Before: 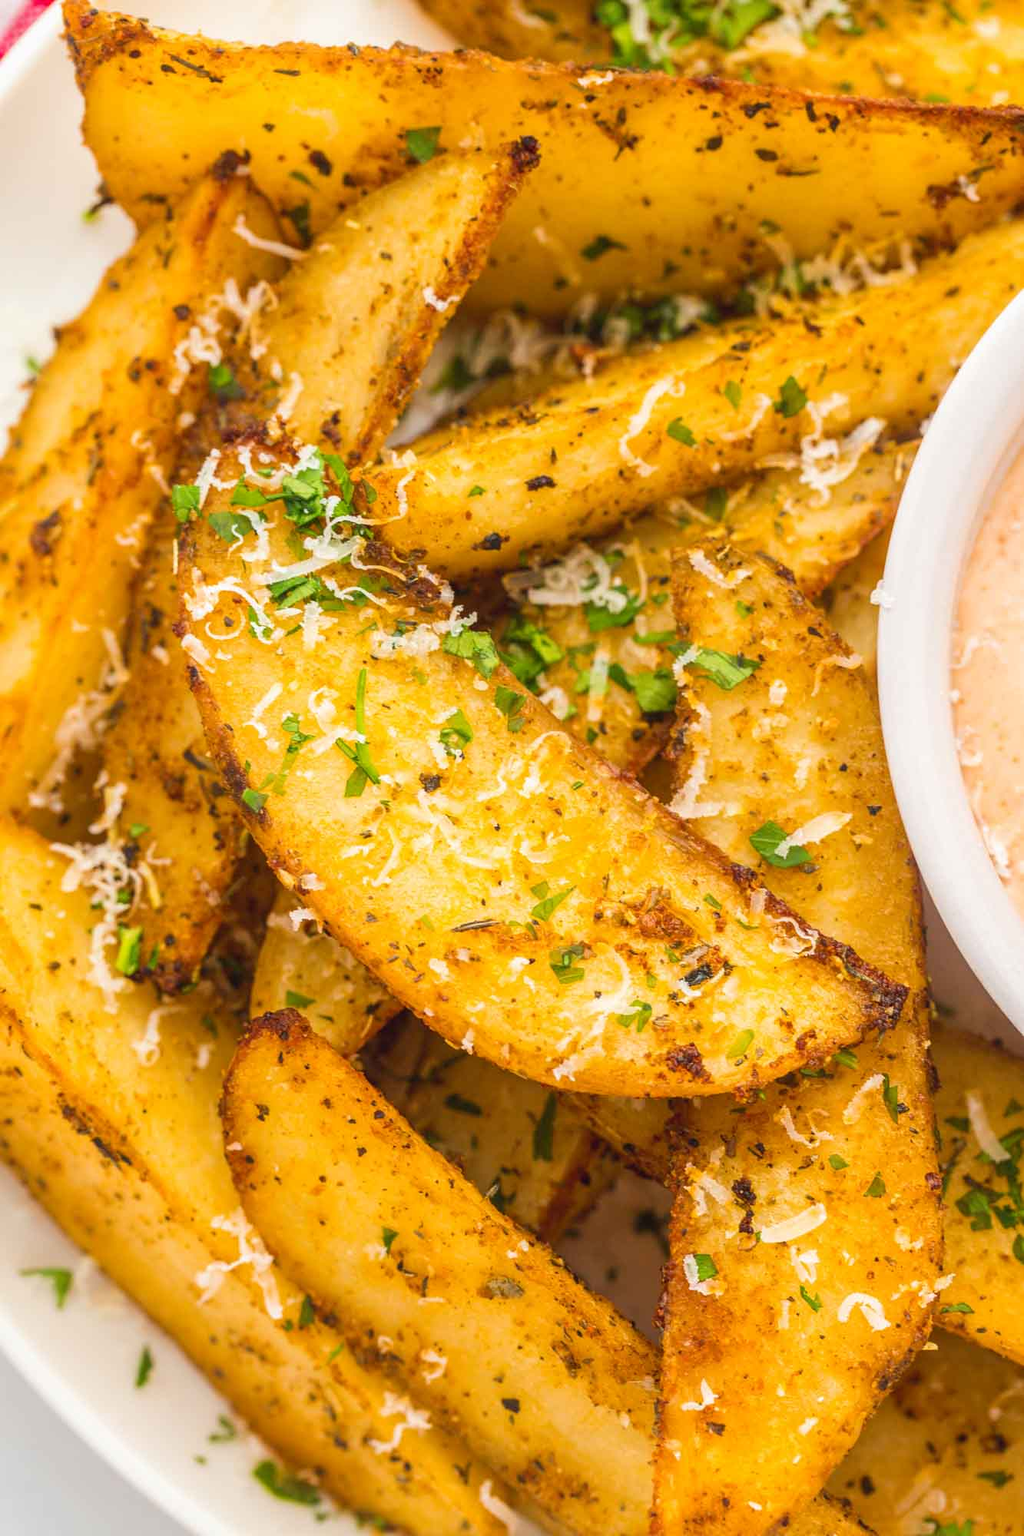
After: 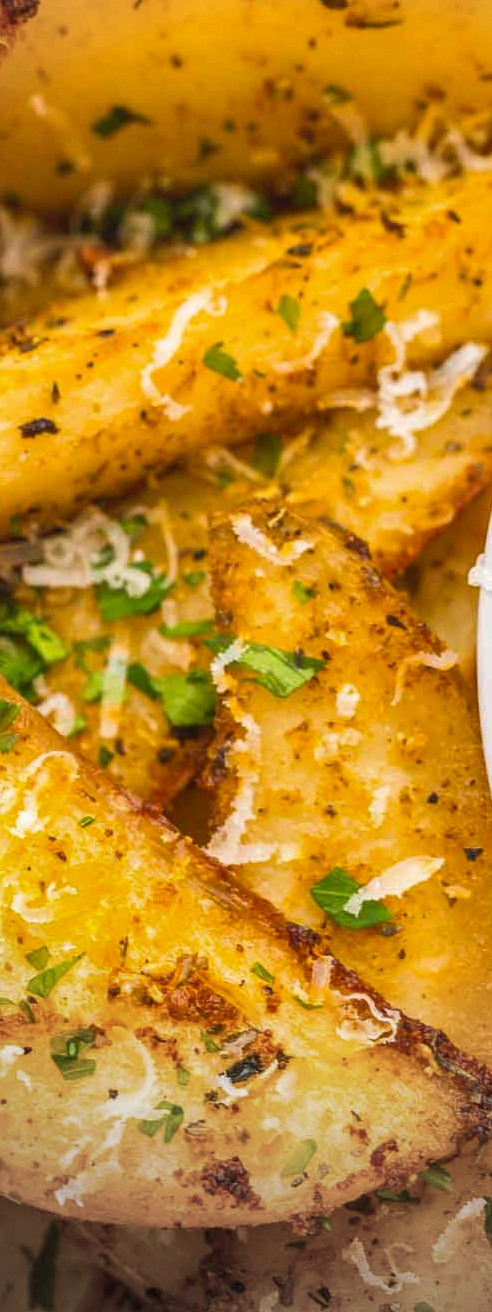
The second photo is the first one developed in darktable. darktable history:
vignetting: fall-off start 73.57%, center (0.22, -0.235)
crop and rotate: left 49.936%, top 10.094%, right 13.136%, bottom 24.256%
shadows and highlights: soften with gaussian
